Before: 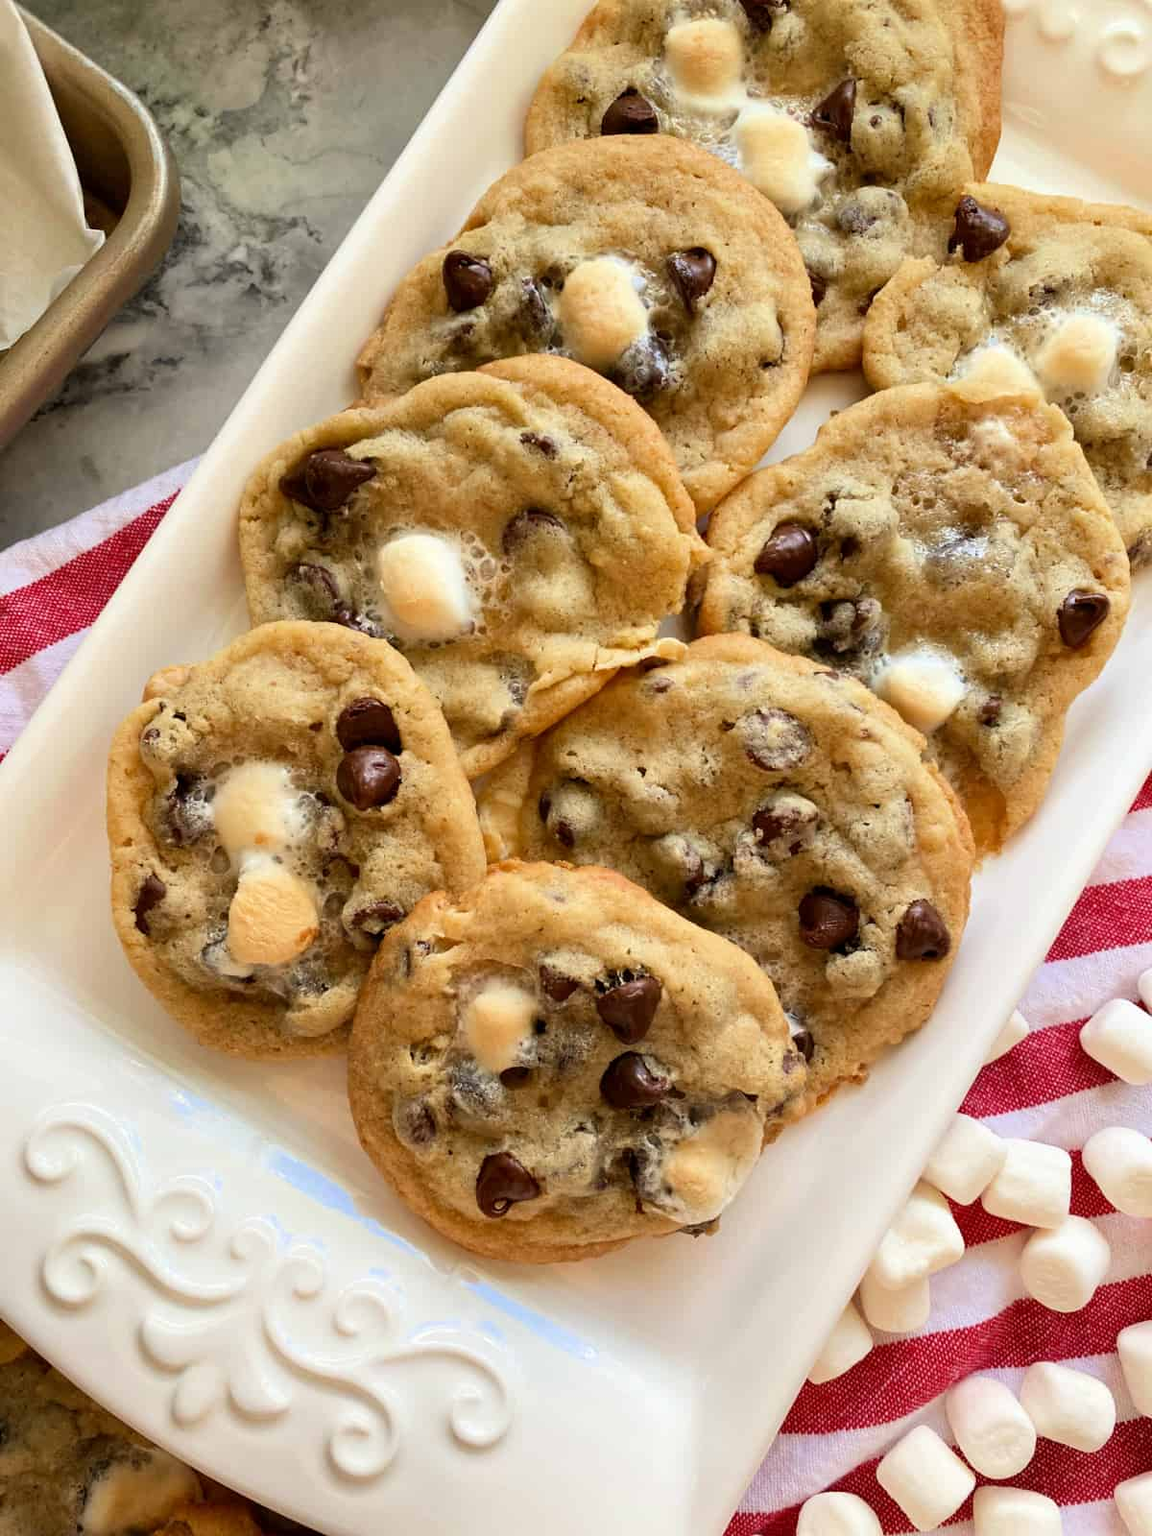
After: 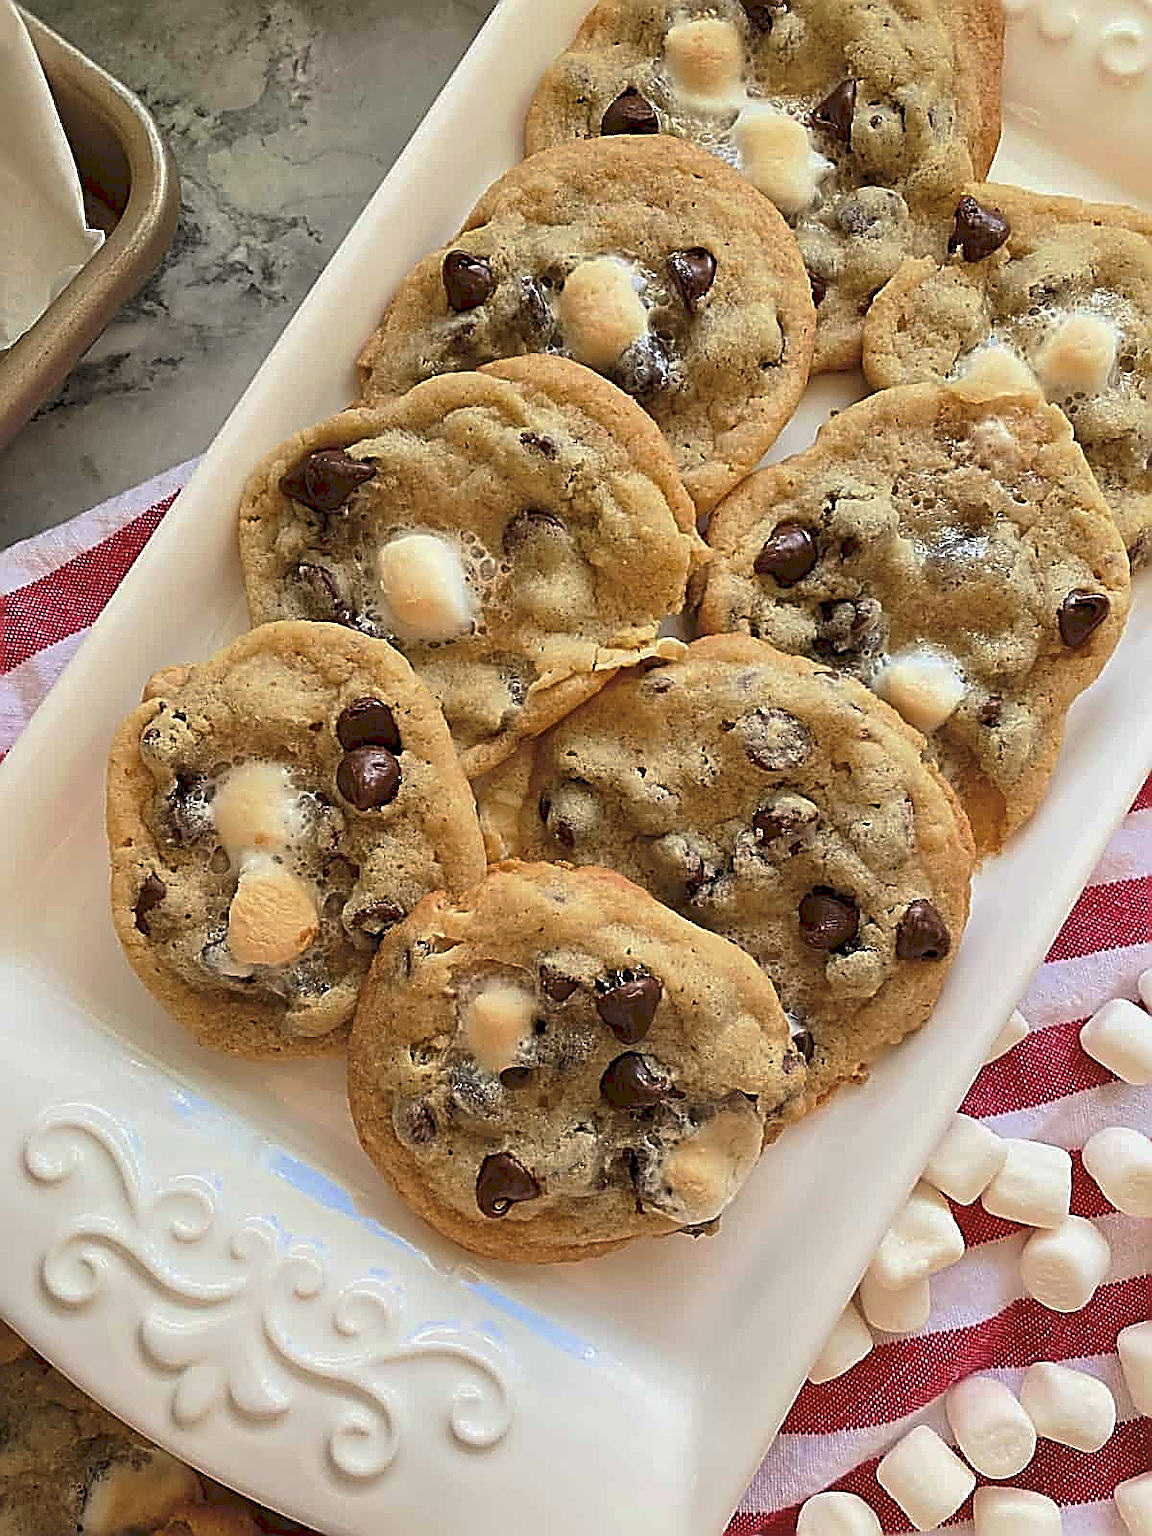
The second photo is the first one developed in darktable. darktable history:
sharpen: amount 2
exposure: black level correction 0.002, exposure -0.1 EV, compensate highlight preservation false
tone curve: curves: ch0 [(0, 0) (0.003, 0.126) (0.011, 0.129) (0.025, 0.133) (0.044, 0.143) (0.069, 0.155) (0.1, 0.17) (0.136, 0.189) (0.177, 0.217) (0.224, 0.25) (0.277, 0.293) (0.335, 0.346) (0.399, 0.398) (0.468, 0.456) (0.543, 0.517) (0.623, 0.583) (0.709, 0.659) (0.801, 0.756) (0.898, 0.856) (1, 1)], preserve colors none
